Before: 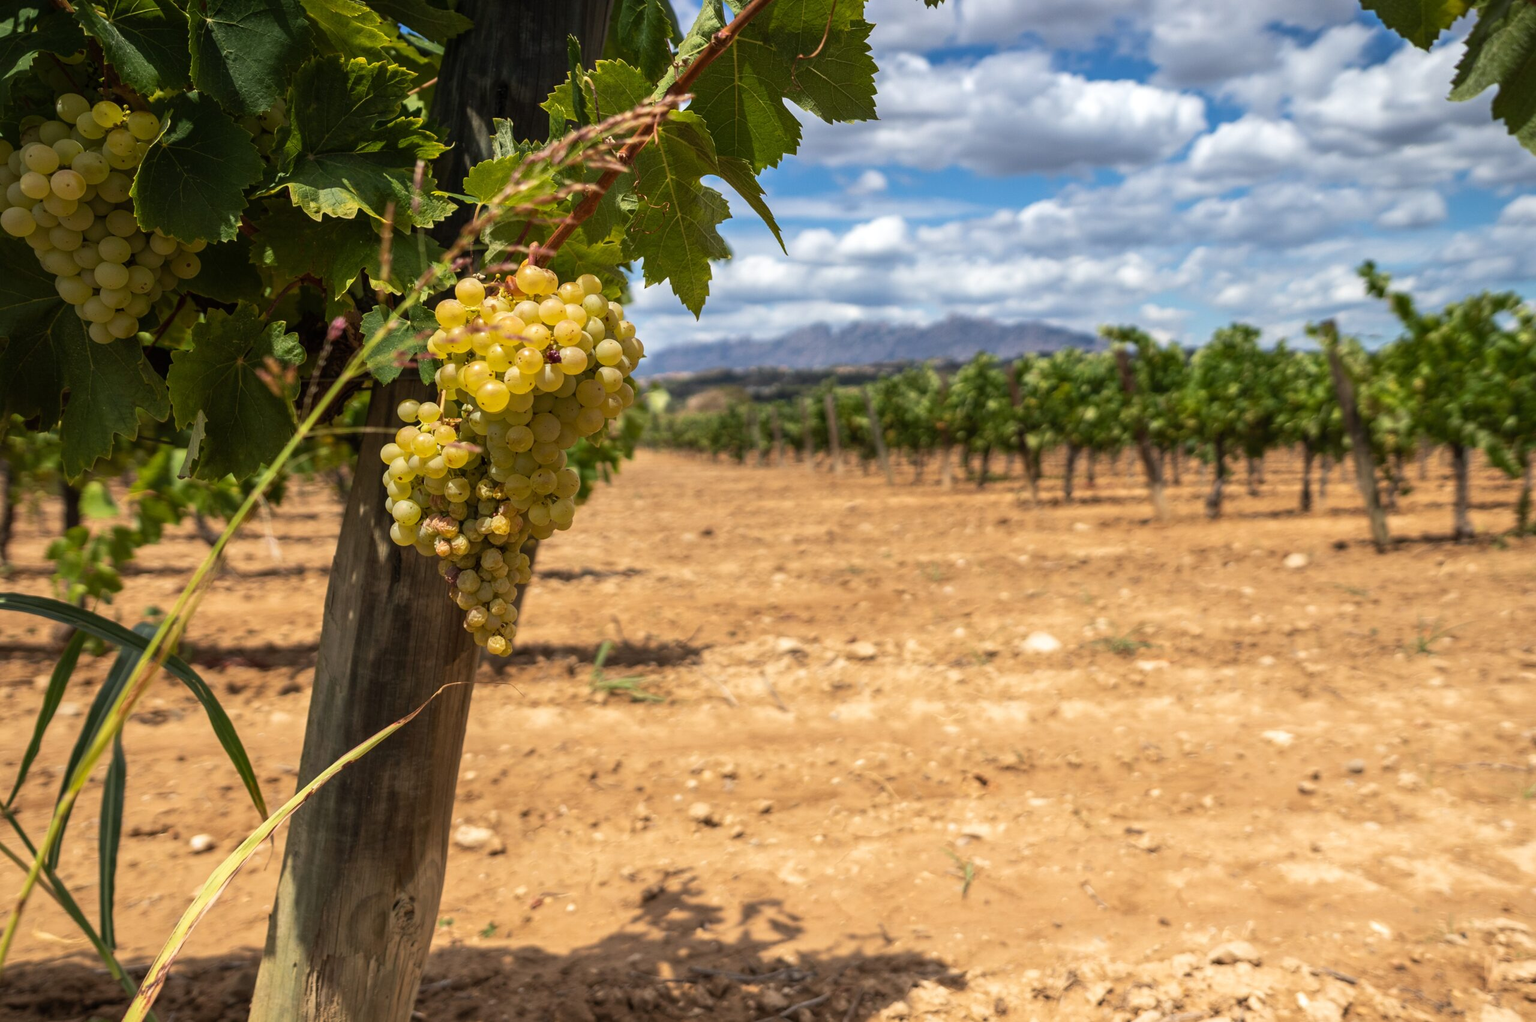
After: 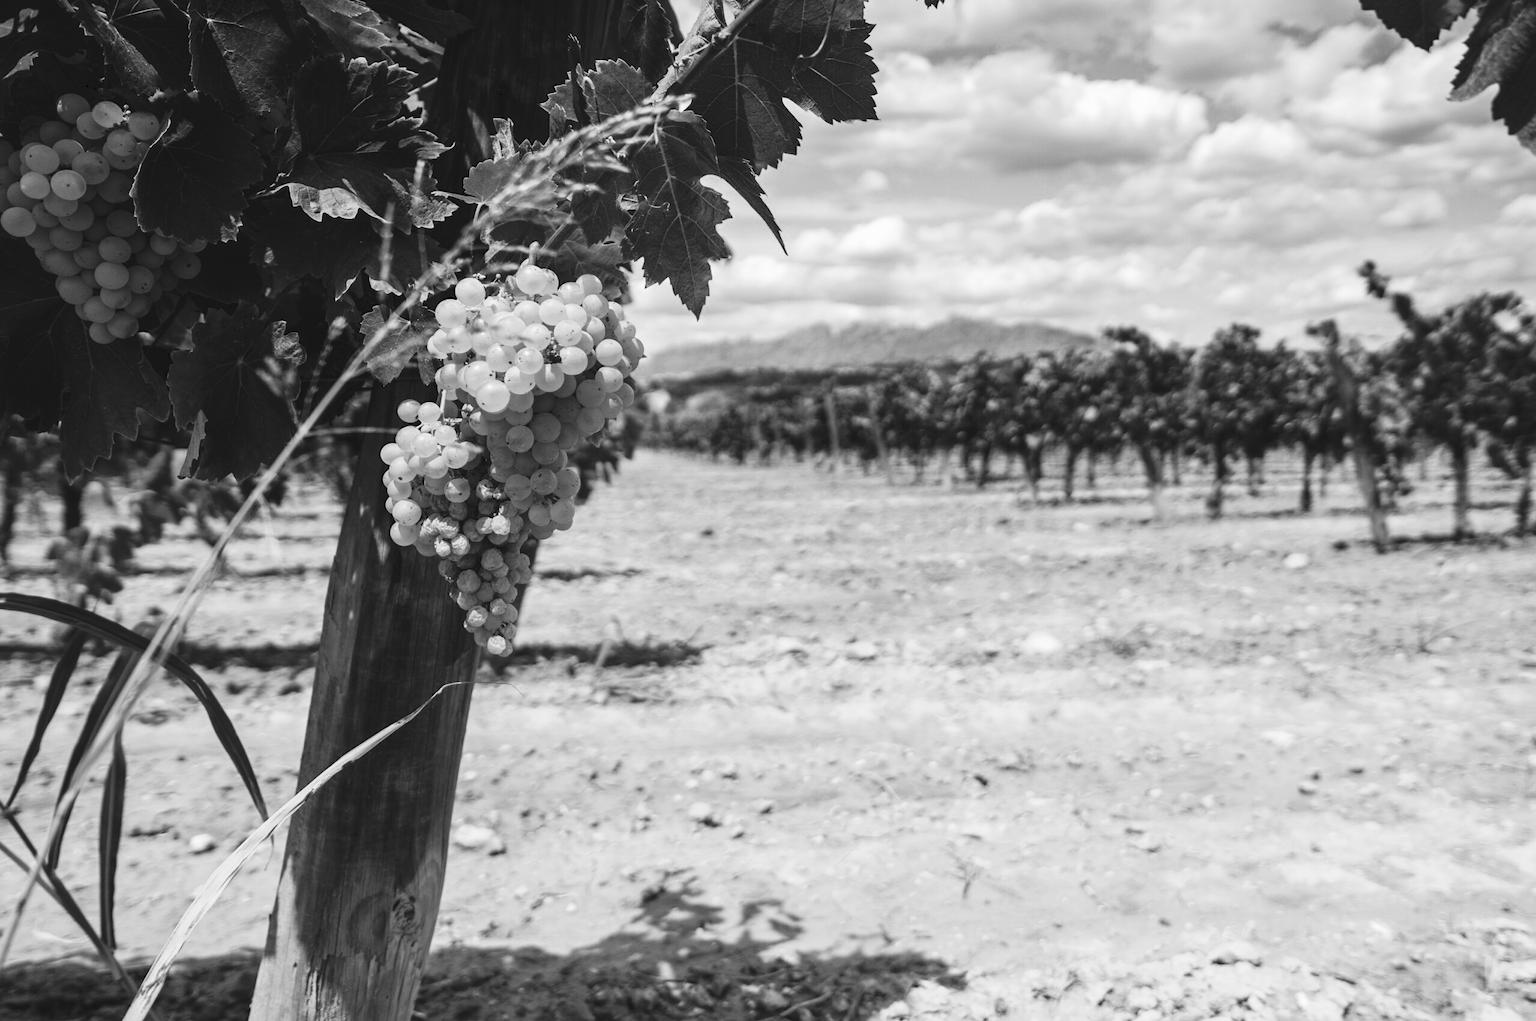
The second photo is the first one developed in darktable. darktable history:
tone curve: curves: ch0 [(0, 0) (0.003, 0.072) (0.011, 0.077) (0.025, 0.082) (0.044, 0.094) (0.069, 0.106) (0.1, 0.125) (0.136, 0.145) (0.177, 0.173) (0.224, 0.216) (0.277, 0.281) (0.335, 0.356) (0.399, 0.436) (0.468, 0.53) (0.543, 0.629) (0.623, 0.724) (0.709, 0.808) (0.801, 0.88) (0.898, 0.941) (1, 1)], preserve colors none
color look up table: target L [82.41, 87.41, 76.61, 86.7, 75.88, 77.71, 79.52, 67.37, 48.31, 65.87, 45.89, 54.5, 39.49, 37.41, 33.18, 15.64, 200.73, 93.75, 79.52, 75.52, 78.07, 62.46, 65.11, 64.36, 64.36, 58.38, 69.61, 53.09, 41.14, 39.9, 35.16, 11.26, 88.82, 85.27, 80.24, 68.49, 83.12, 53.98, 79.52, 35.72, 23.22, 37.41, 18, 91.64, 90.94, 72.58, 59.92, 46.43, 21.4], target a [-0.001, -0.003, -0.001, -0.003, 0, 0, -0.001, 0, 0.001, 0, 0.001, 0.001, 0, 0.001, 0, 0, 0, -0.002, -0.001, 0, -0.001, 0 ×4, 0.001, 0, 0.001, 0, 0, 0.001, -0.001, -0.002, -0.002, -0.002, -0.001, -0.003, 0.001, -0.001, 0, 0, 0.001, 0, -0.002, -0.002, 0, 0.001, 0.001, 0], target b [0.002, 0.024, 0.003, 0.024, 0.002 ×4, -0.004, 0.002, -0.004, -0.004, 0.001, -0.003, 0, 0, -0.001, 0.024, 0.002, 0.002, 0.003, 0.002, 0.002, 0.003, 0.003, -0.004, 0.002, -0.002, 0.001, 0.001, -0.003, 0.007, 0.024, 0.024, 0.023, 0.003, 0.024, -0.002, 0.002, -0.003, -0.003, -0.003, 0, 0.024, 0.024, 0.002, -0.004, -0.004, -0.003], num patches 49
